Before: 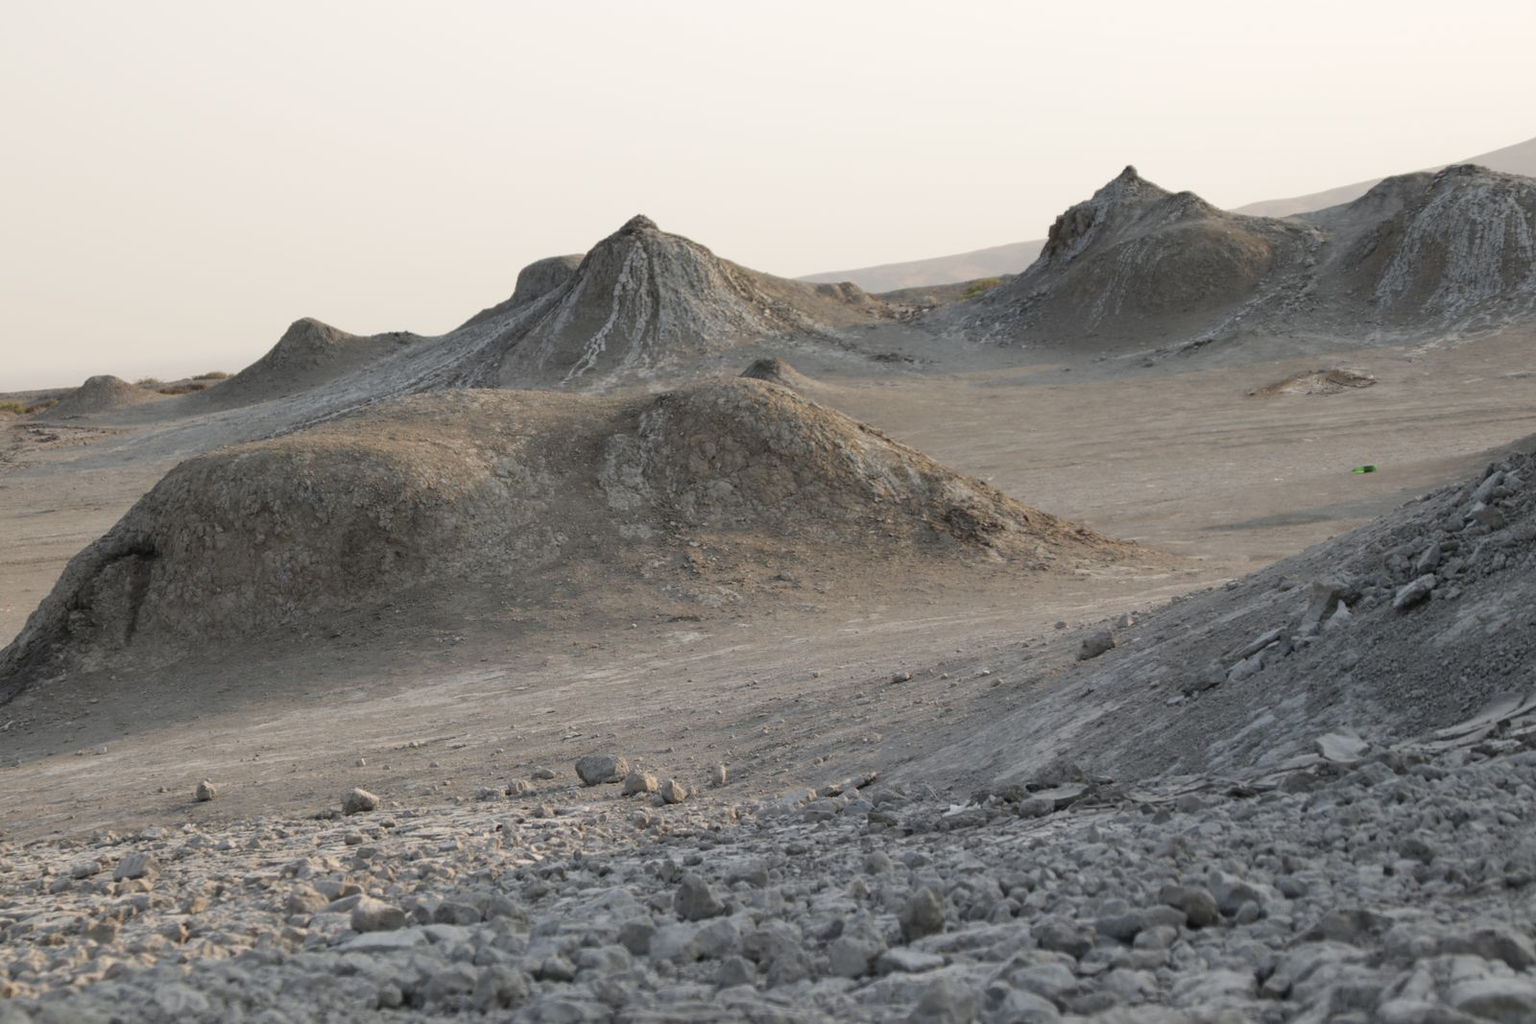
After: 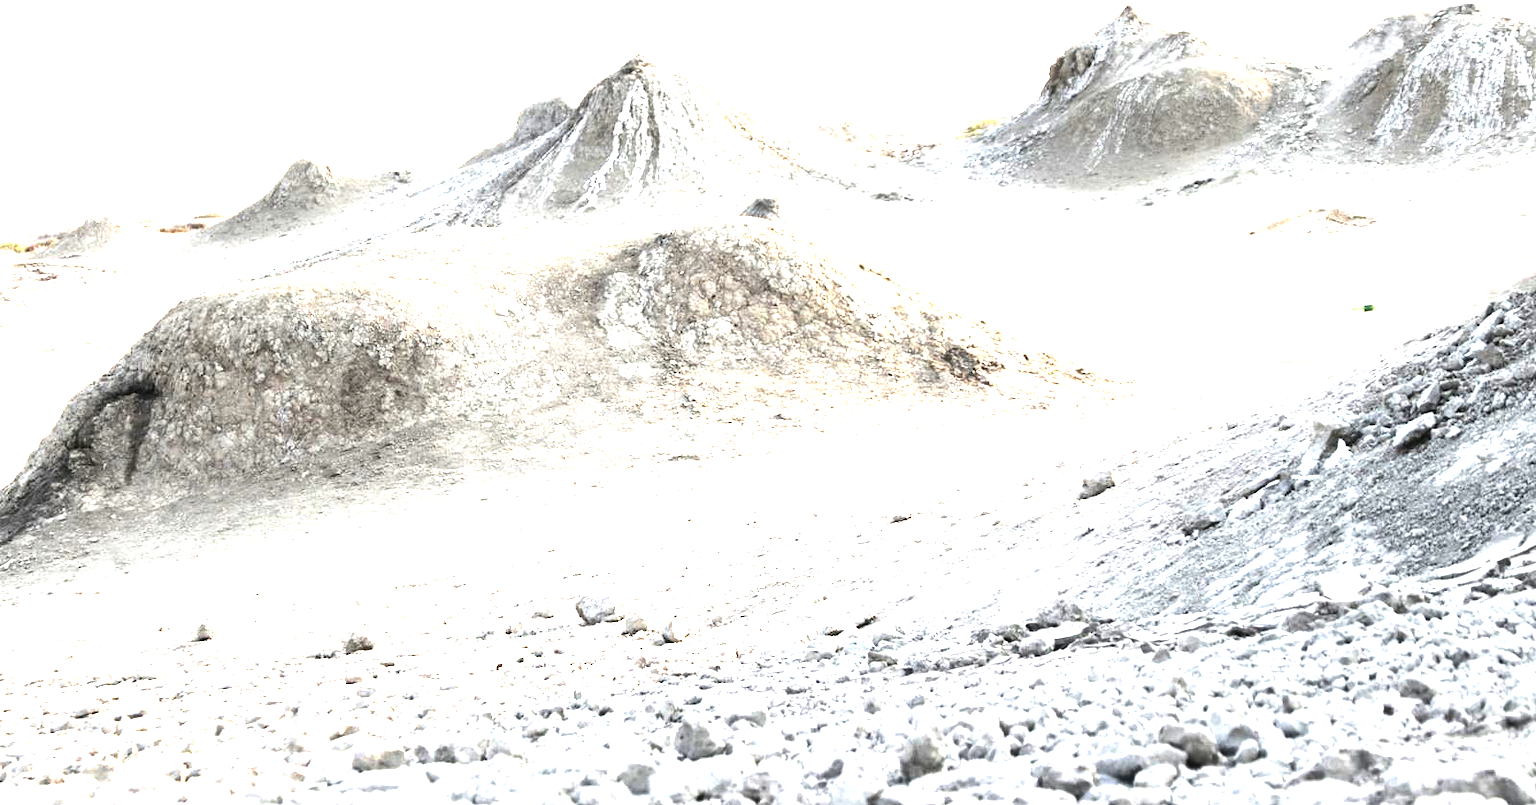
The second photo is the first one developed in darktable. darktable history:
tone equalizer: -8 EV -0.75 EV, -7 EV -0.7 EV, -6 EV -0.6 EV, -5 EV -0.4 EV, -3 EV 0.4 EV, -2 EV 0.6 EV, -1 EV 0.7 EV, +0 EV 0.75 EV, edges refinement/feathering 500, mask exposure compensation -1.57 EV, preserve details no
exposure: exposure 1.223 EV, compensate highlight preservation false
crop and rotate: top 15.774%, bottom 5.506%
levels: levels [0.012, 0.367, 0.697]
